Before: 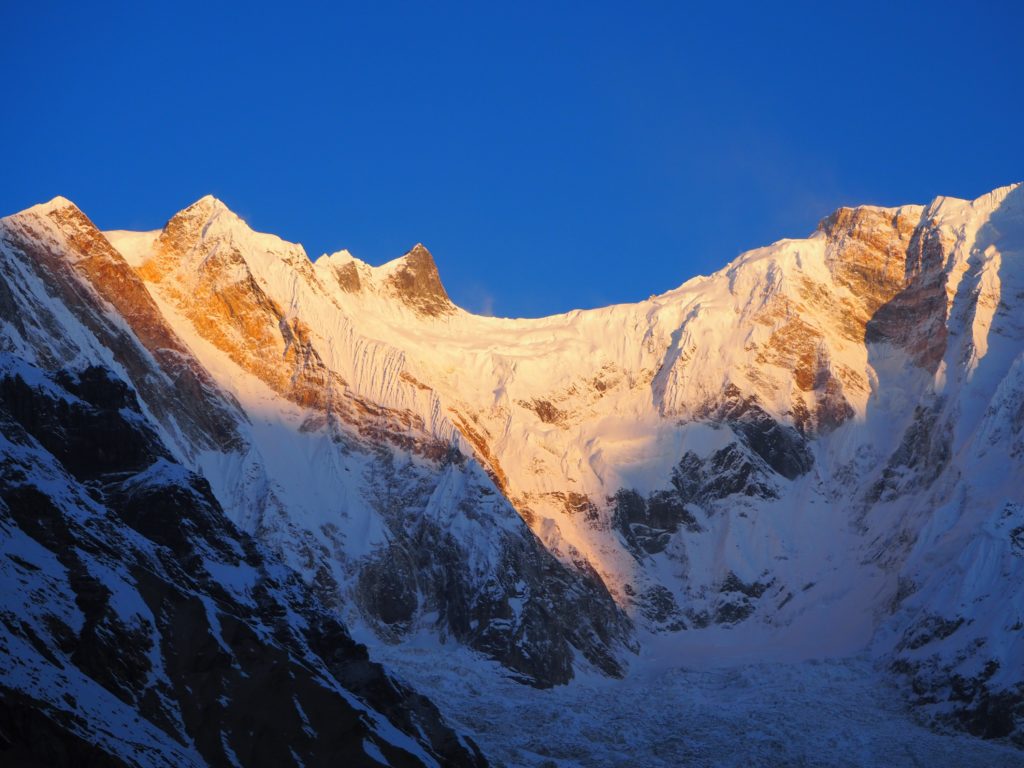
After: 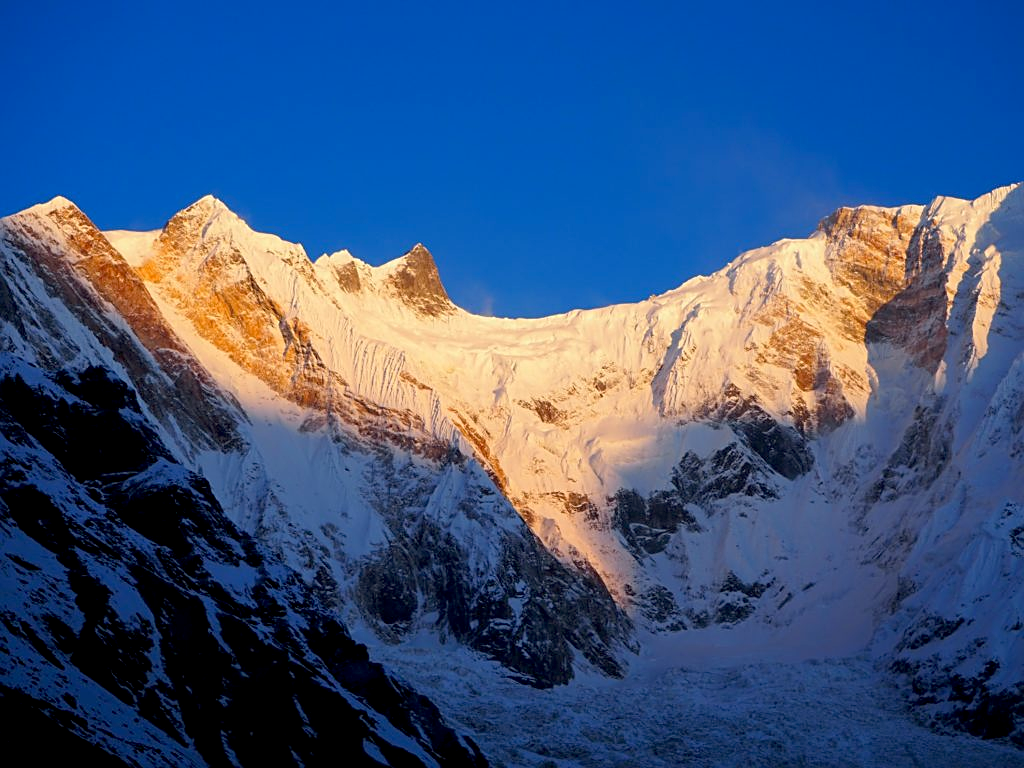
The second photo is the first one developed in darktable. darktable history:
exposure: black level correction 0.01, exposure 0.014 EV, compensate highlight preservation false
sharpen: amount 0.478
